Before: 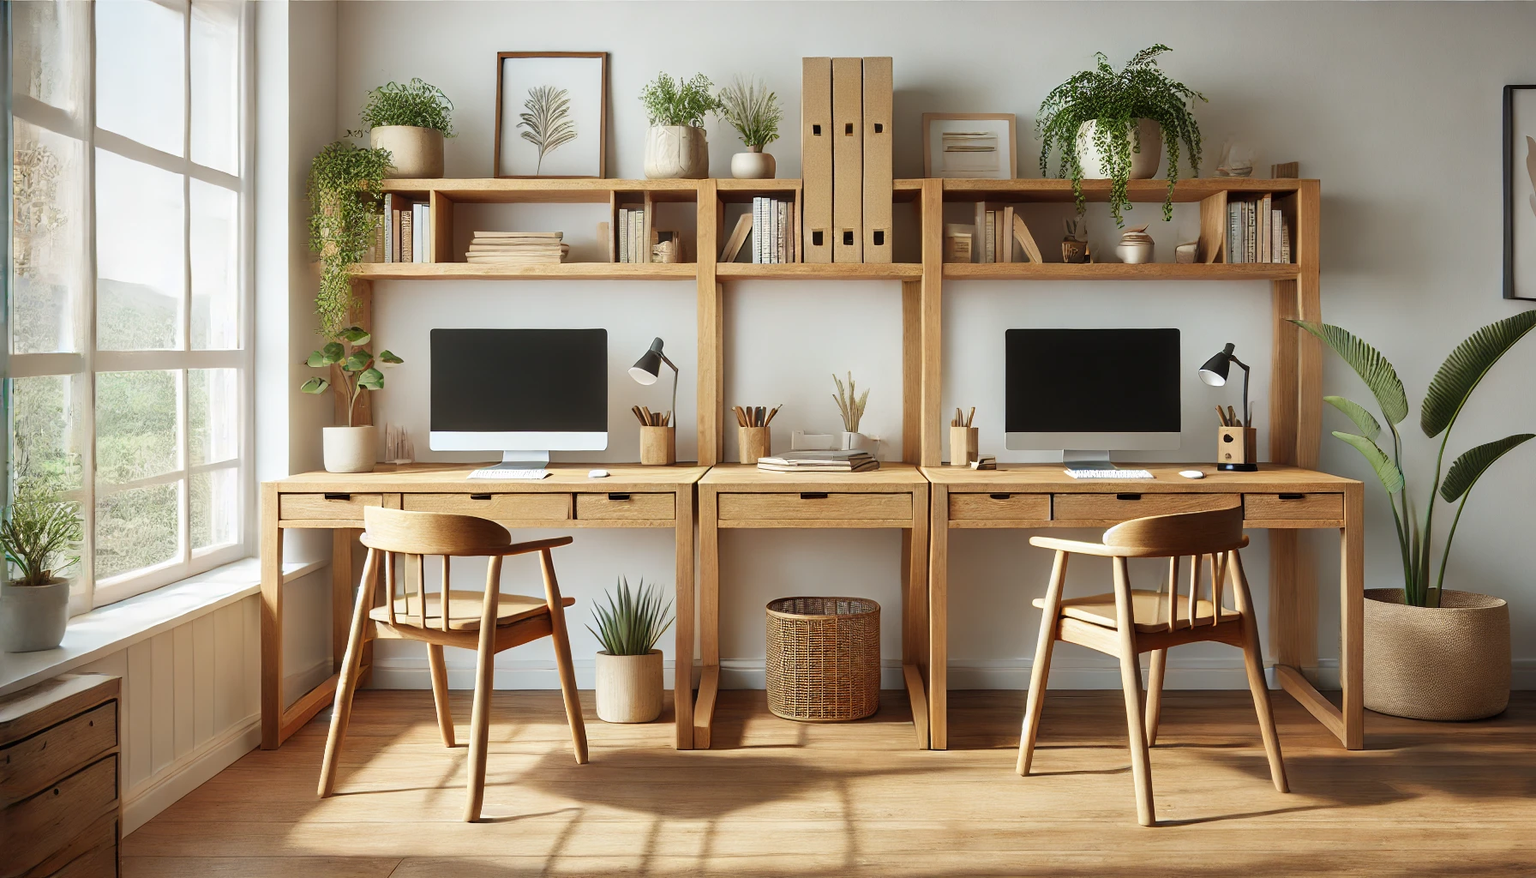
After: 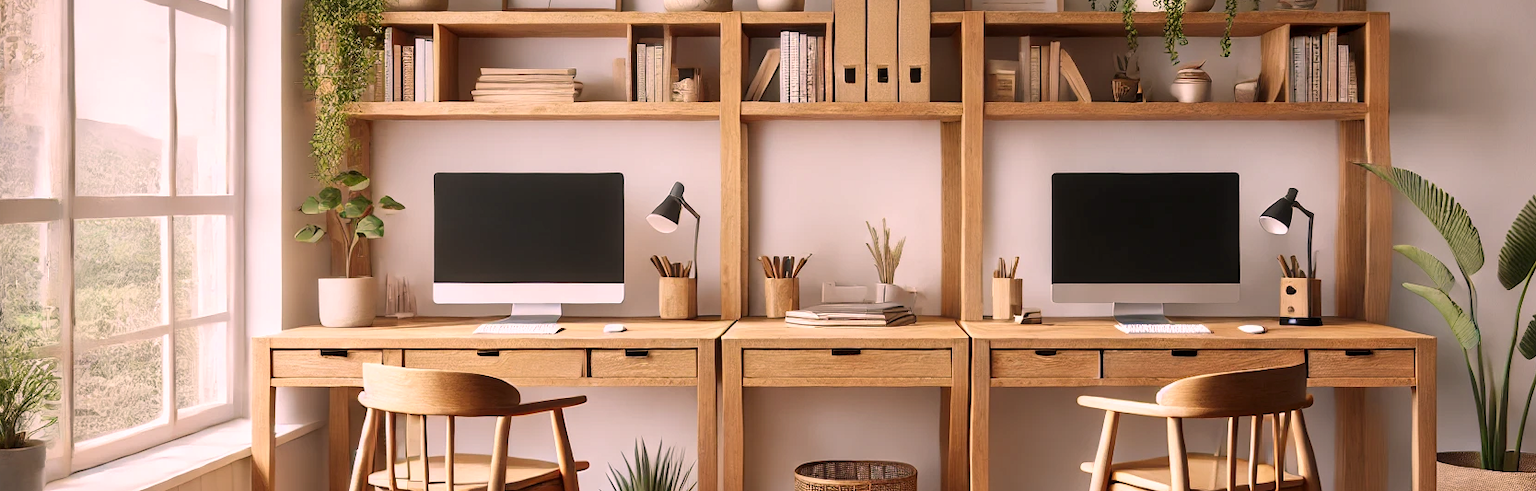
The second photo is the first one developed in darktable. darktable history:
color correction: highlights a* 14.52, highlights b* 4.84
crop: left 1.744%, top 19.225%, right 5.069%, bottom 28.357%
local contrast: highlights 100%, shadows 100%, detail 120%, midtone range 0.2
